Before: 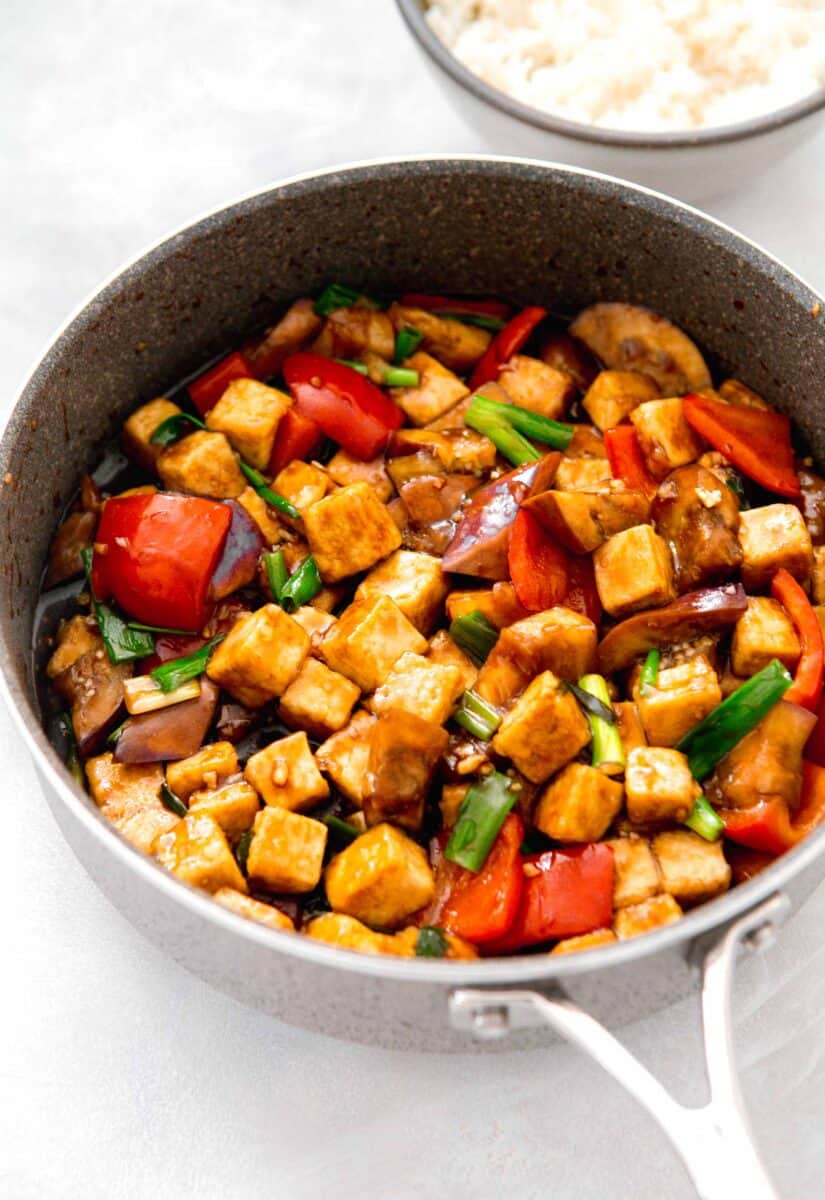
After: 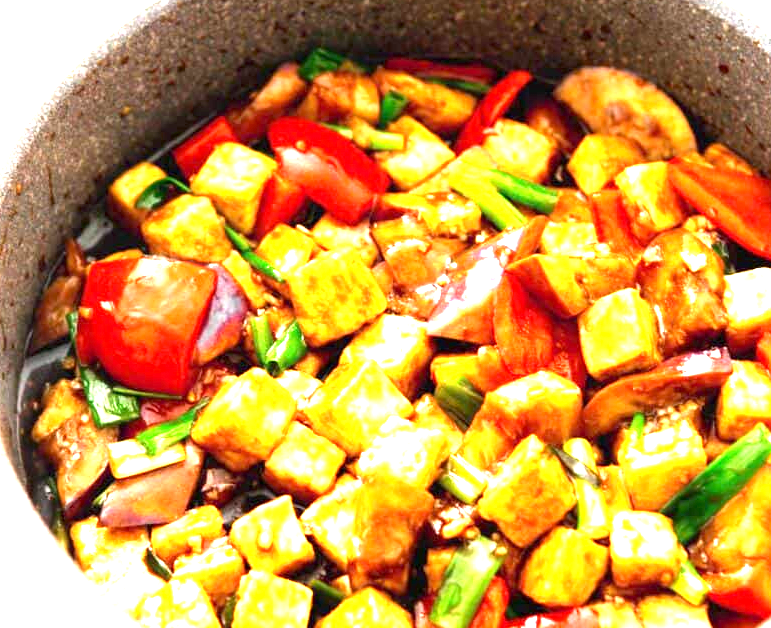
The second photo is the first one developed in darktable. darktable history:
crop: left 1.821%, top 19.733%, right 4.683%, bottom 27.908%
exposure: exposure 2.016 EV, compensate highlight preservation false
